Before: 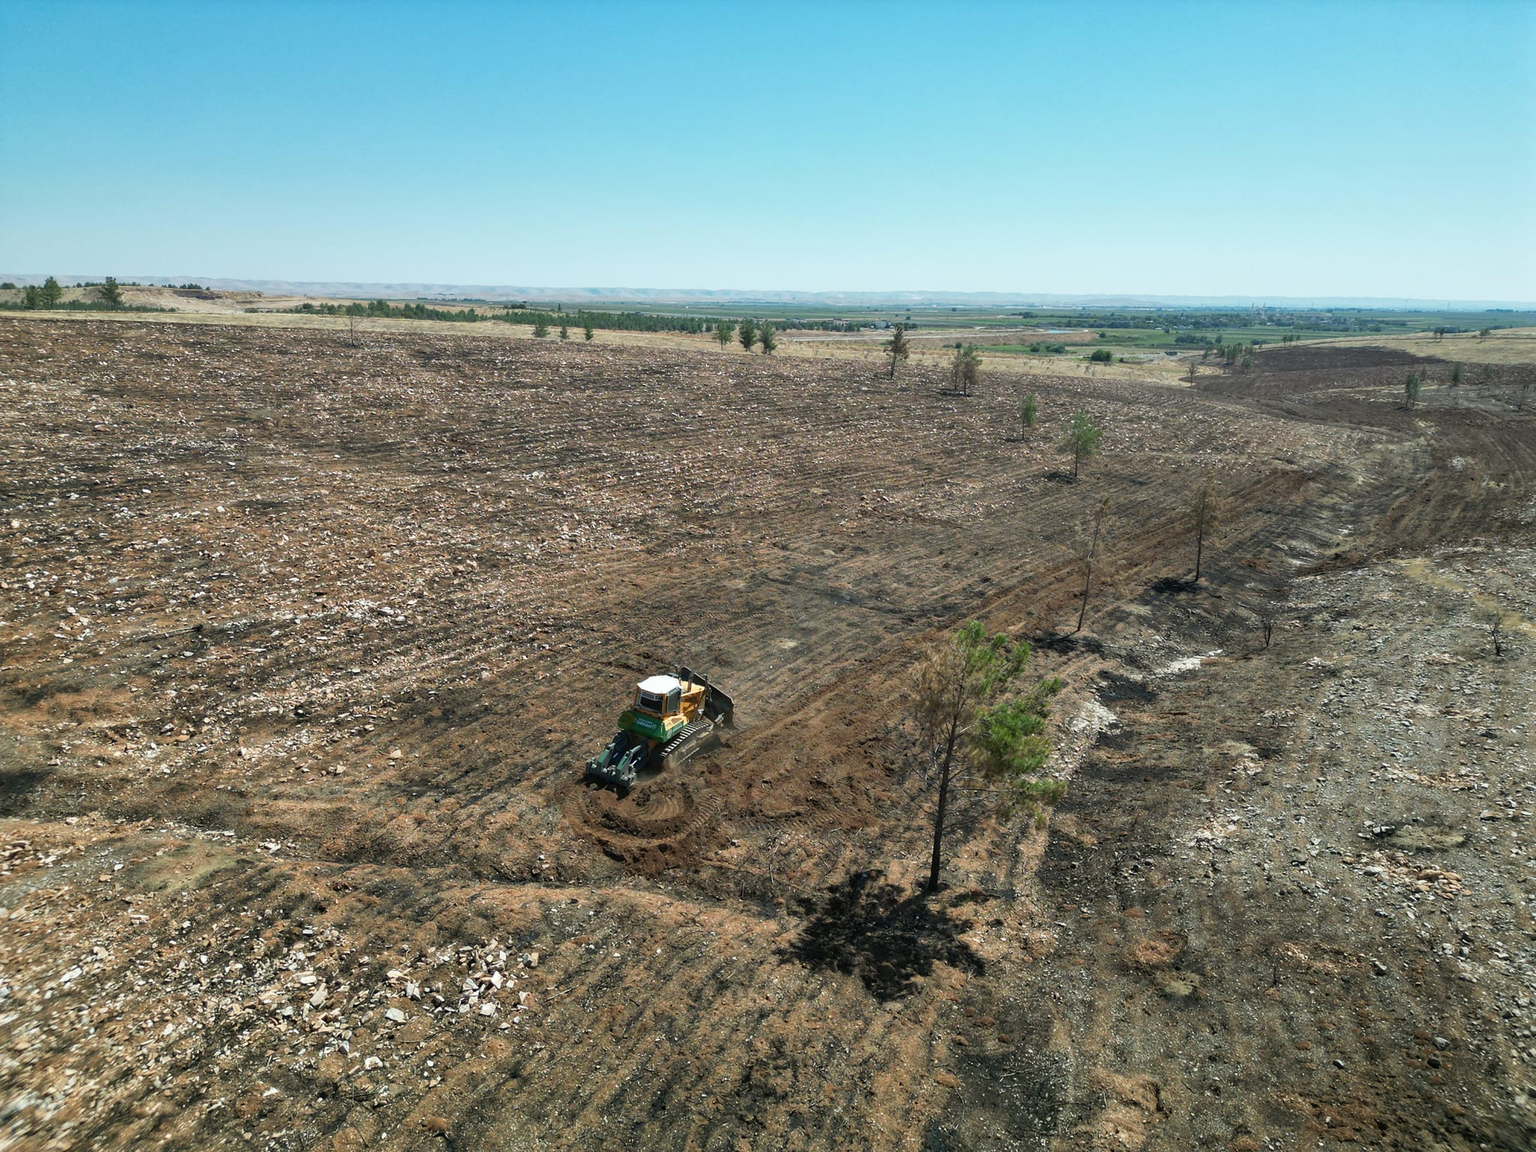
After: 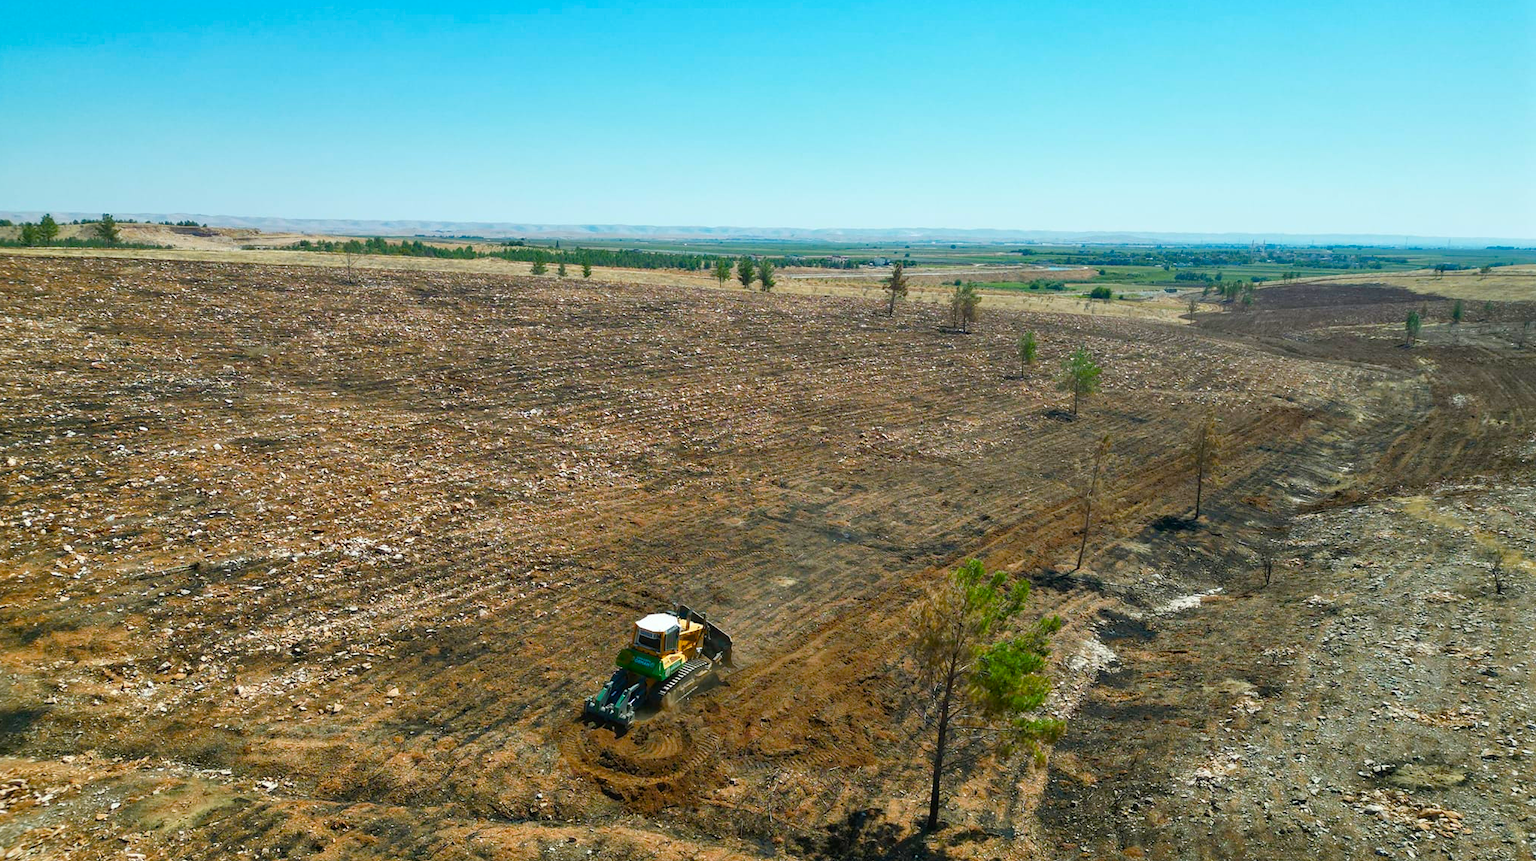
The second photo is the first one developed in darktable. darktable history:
crop: left 0.282%, top 5.553%, bottom 19.875%
color balance rgb: global offset › hue 170.87°, perceptual saturation grading › global saturation 20%, perceptual saturation grading › highlights -14.131%, perceptual saturation grading › shadows 50.258%, global vibrance 39.947%
